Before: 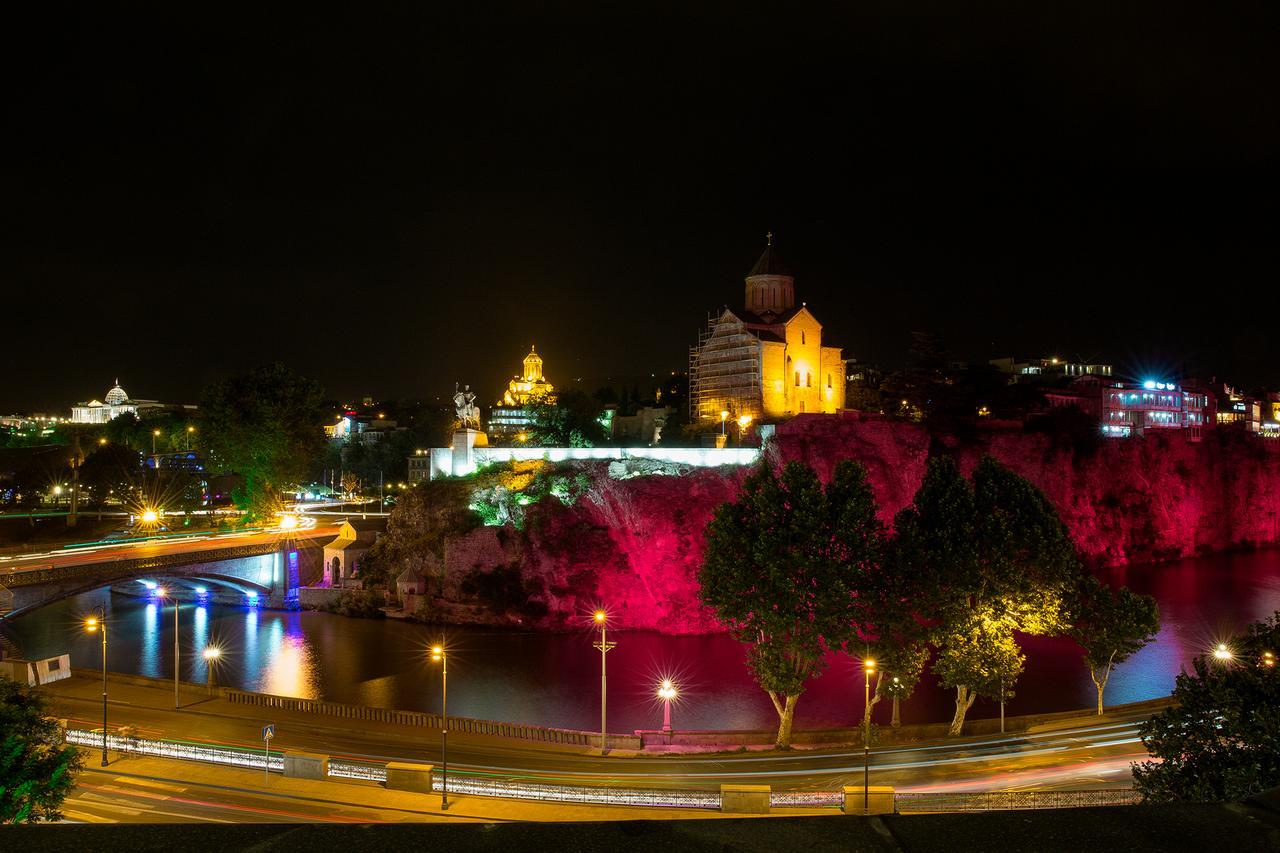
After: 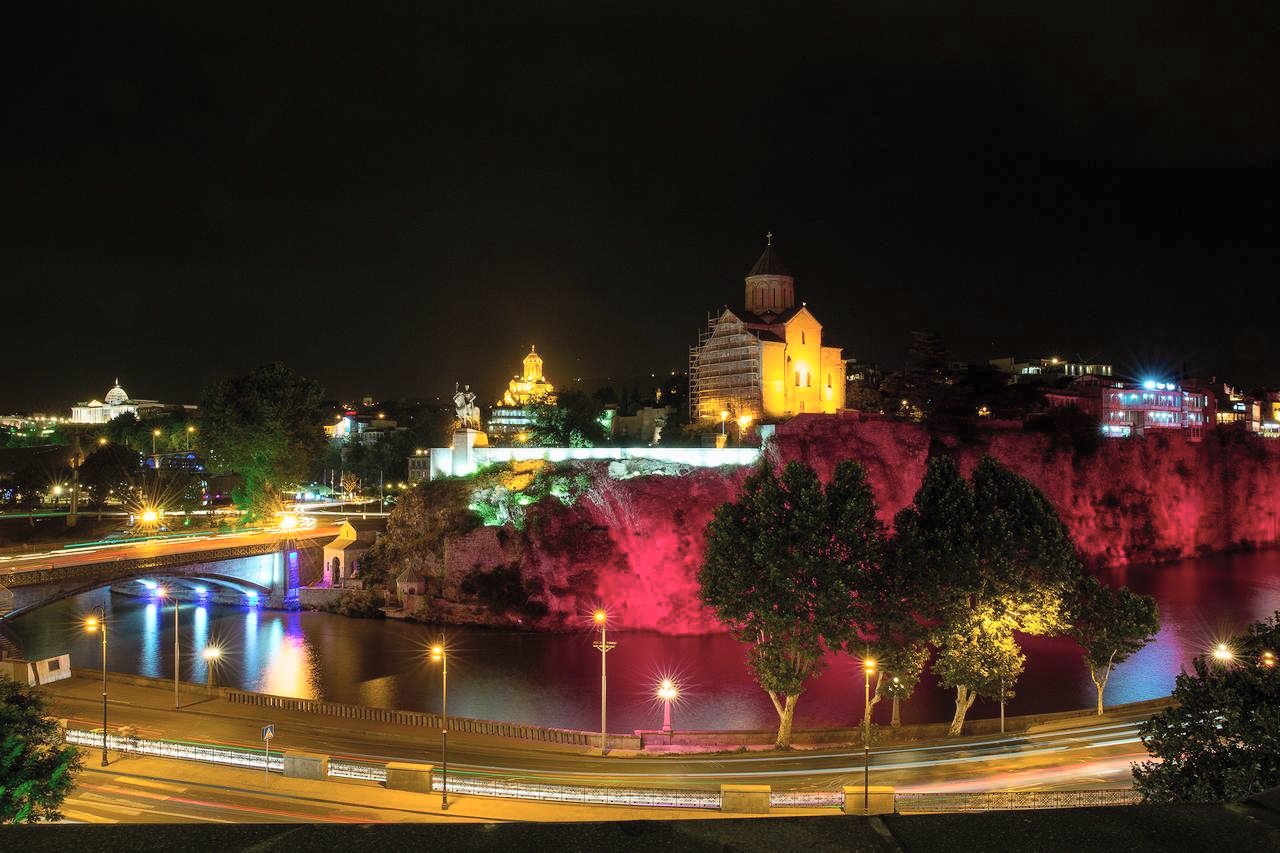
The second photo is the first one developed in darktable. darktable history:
contrast brightness saturation: contrast 0.142, brightness 0.223
